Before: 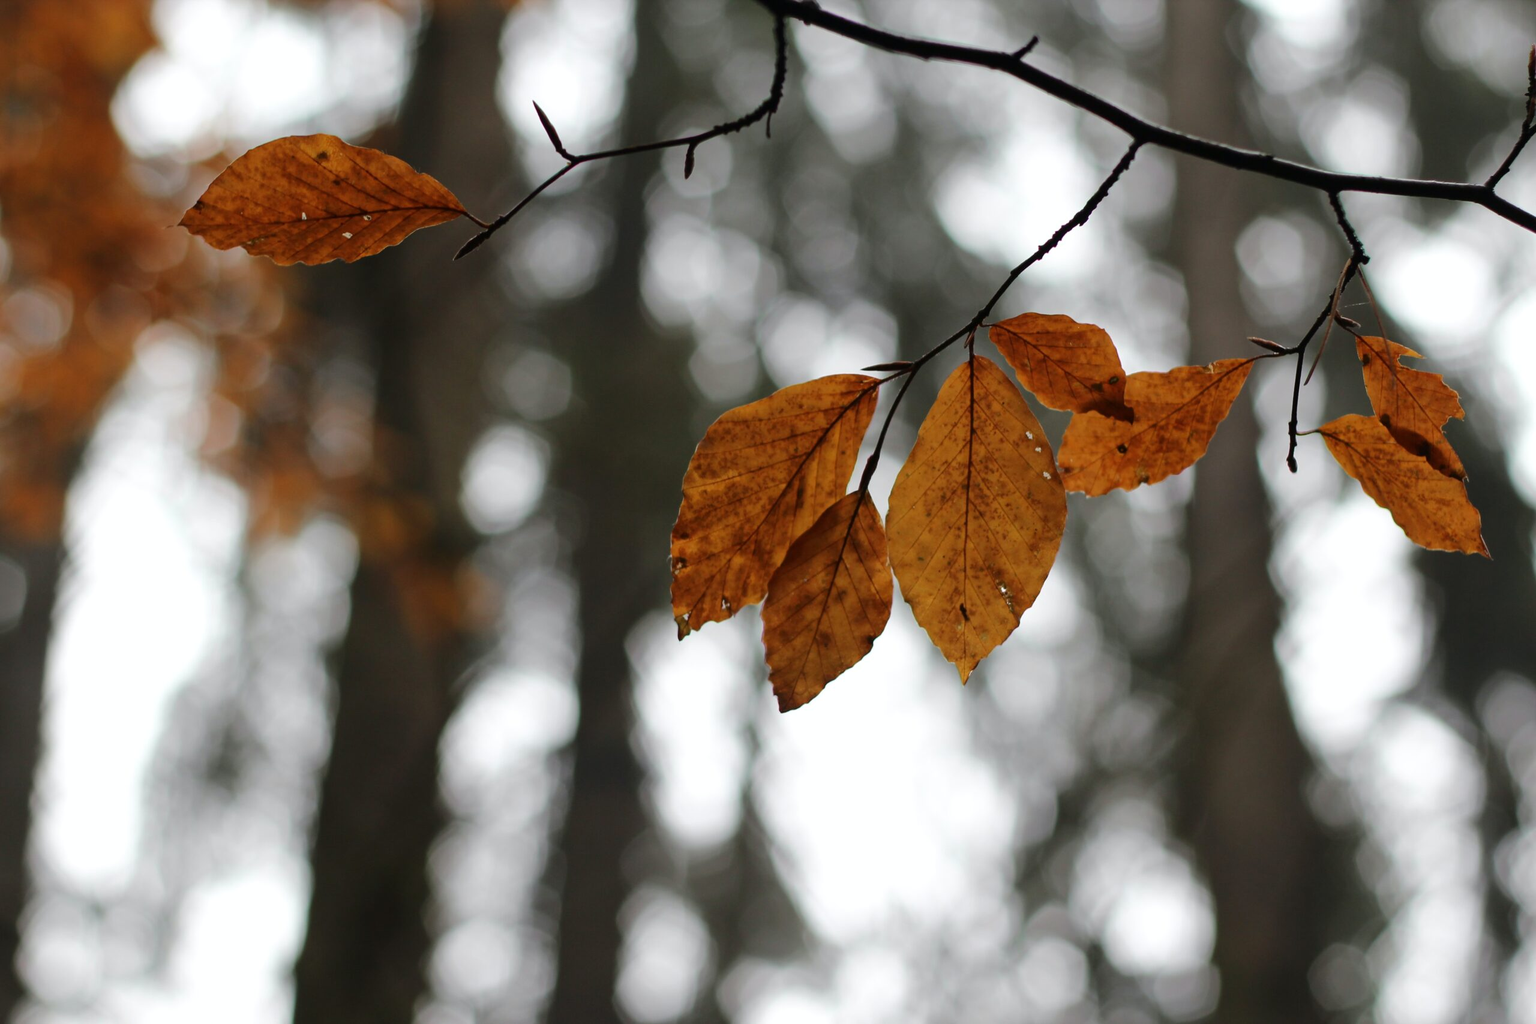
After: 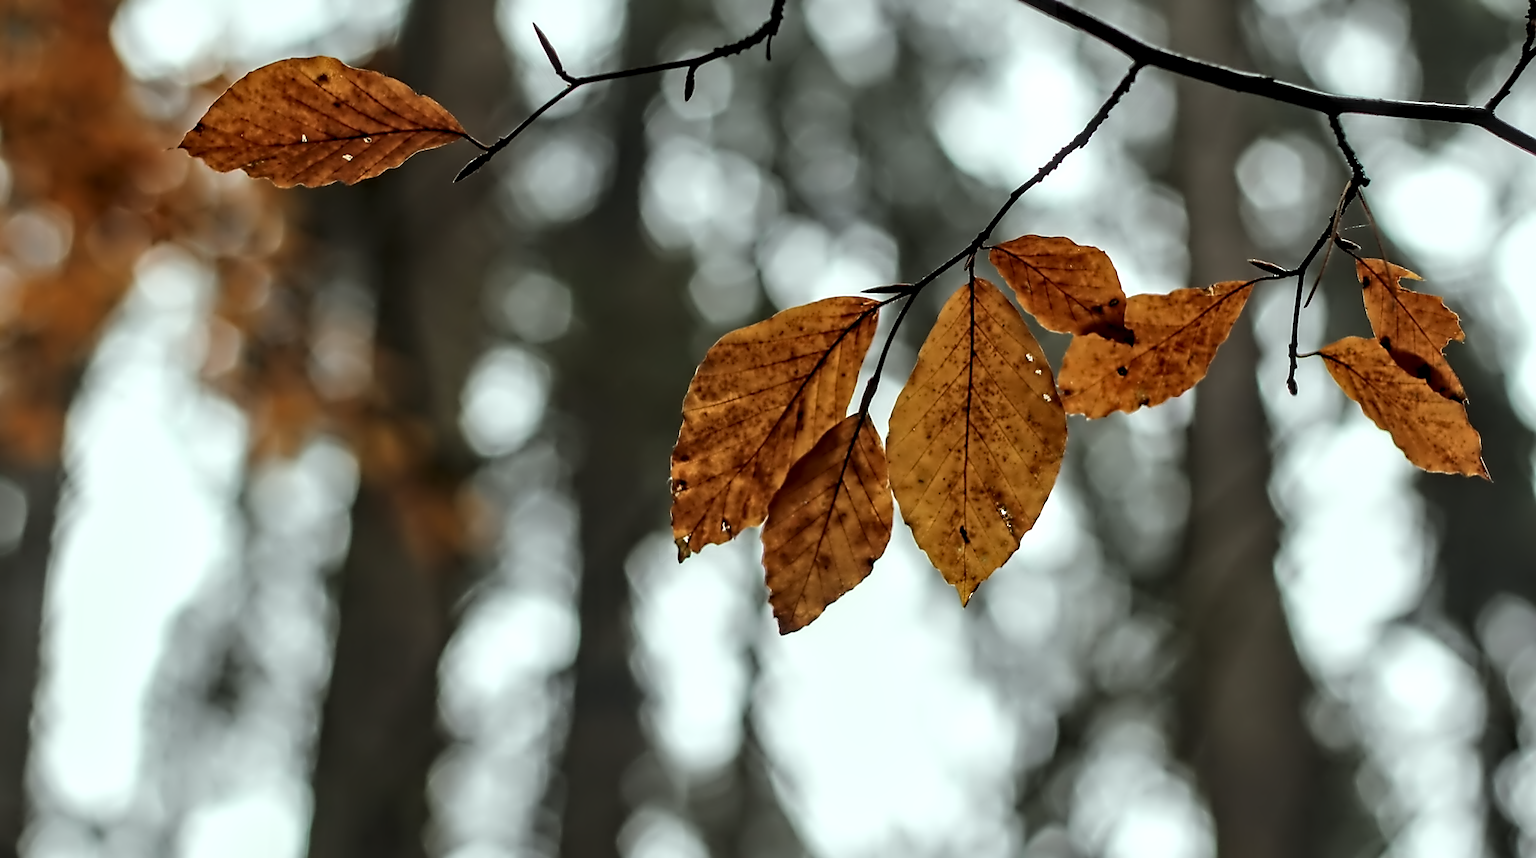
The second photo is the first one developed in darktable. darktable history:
crop: top 7.625%, bottom 8.027%
contrast equalizer: octaves 7, y [[0.5, 0.542, 0.583, 0.625, 0.667, 0.708], [0.5 ×6], [0.5 ×6], [0, 0.033, 0.067, 0.1, 0.133, 0.167], [0, 0.05, 0.1, 0.15, 0.2, 0.25]]
sharpen: on, module defaults
color correction: highlights a* -6.69, highlights b* 0.49
white balance: emerald 1
tone equalizer: on, module defaults
local contrast: on, module defaults
